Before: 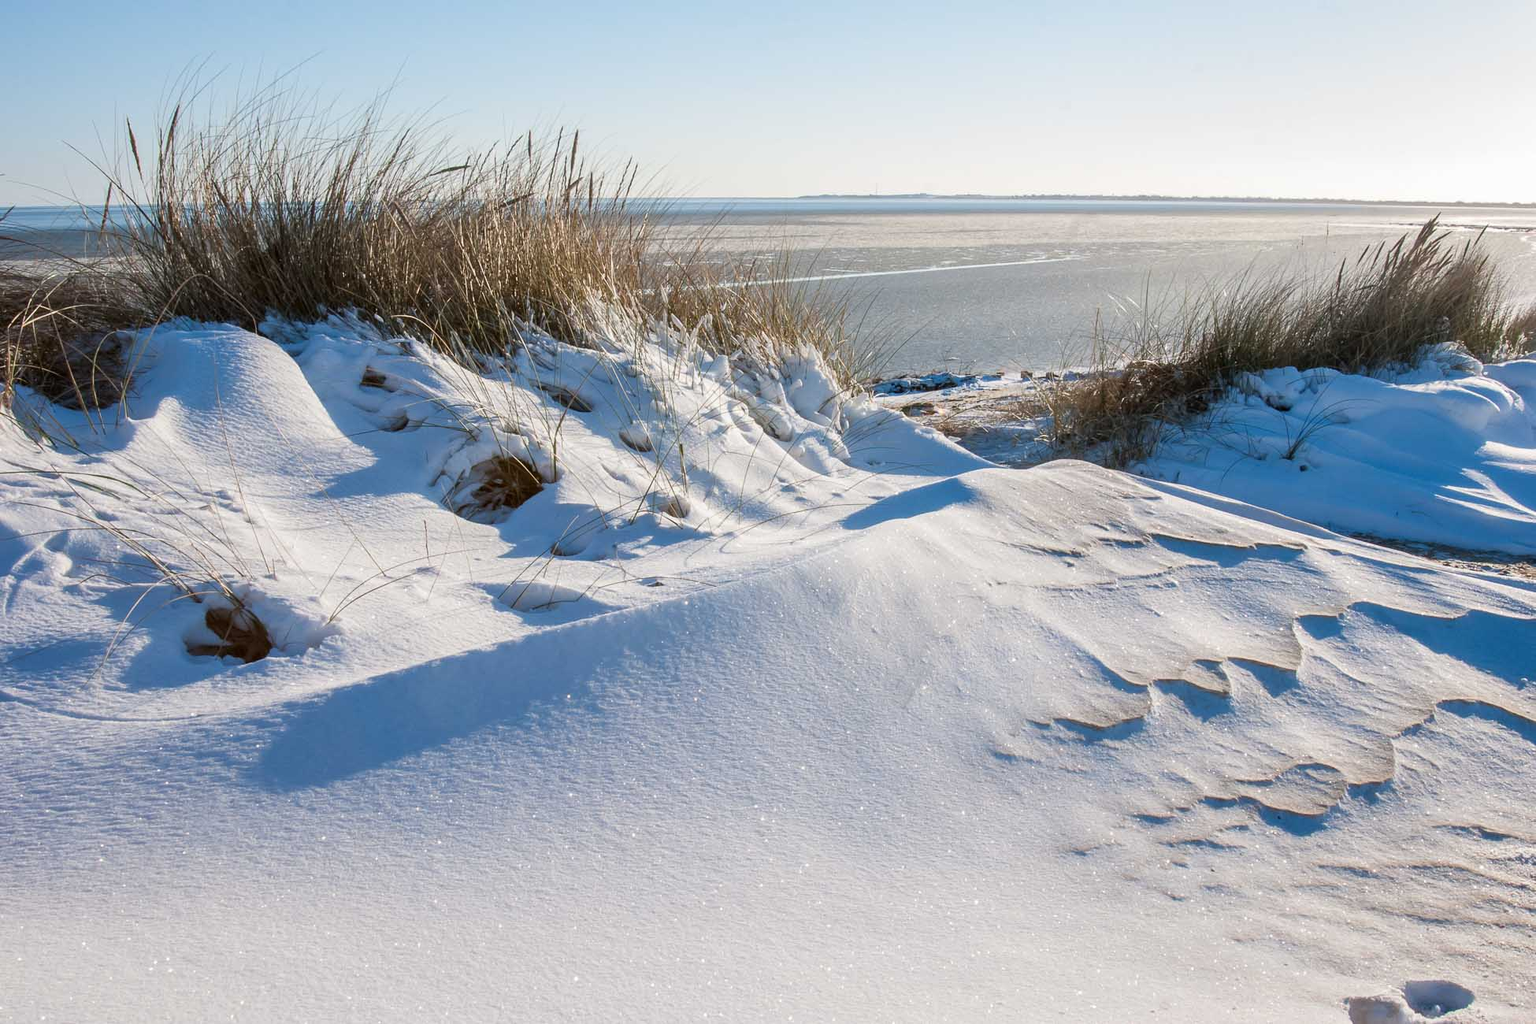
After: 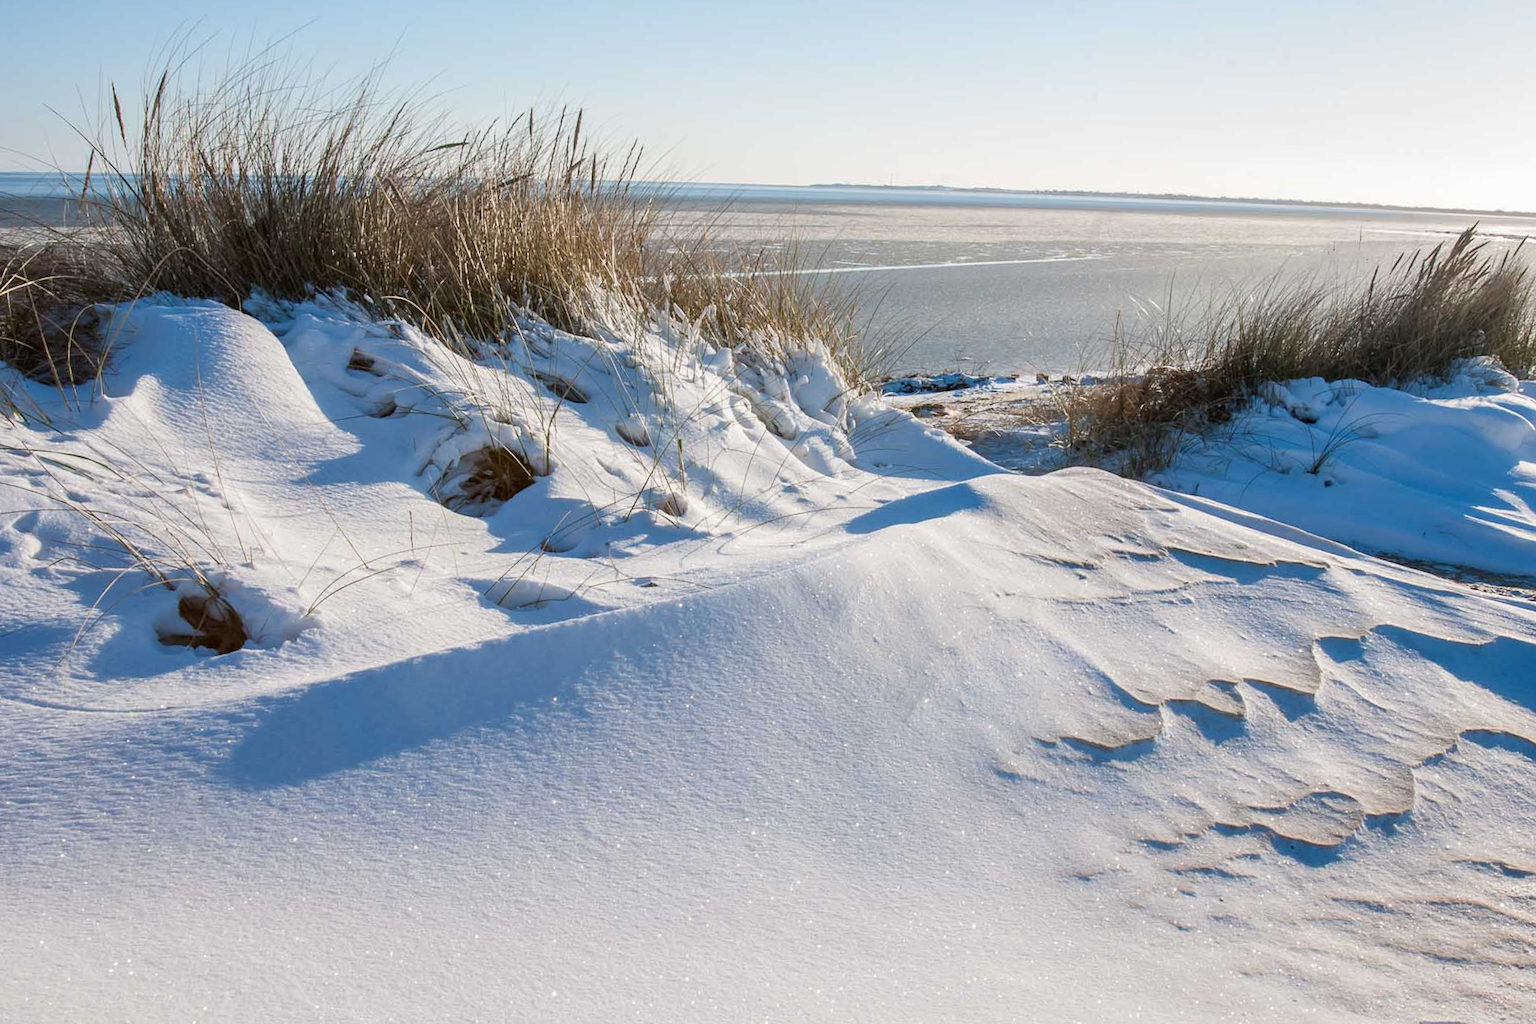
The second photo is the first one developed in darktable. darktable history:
crop and rotate: angle -1.67°
